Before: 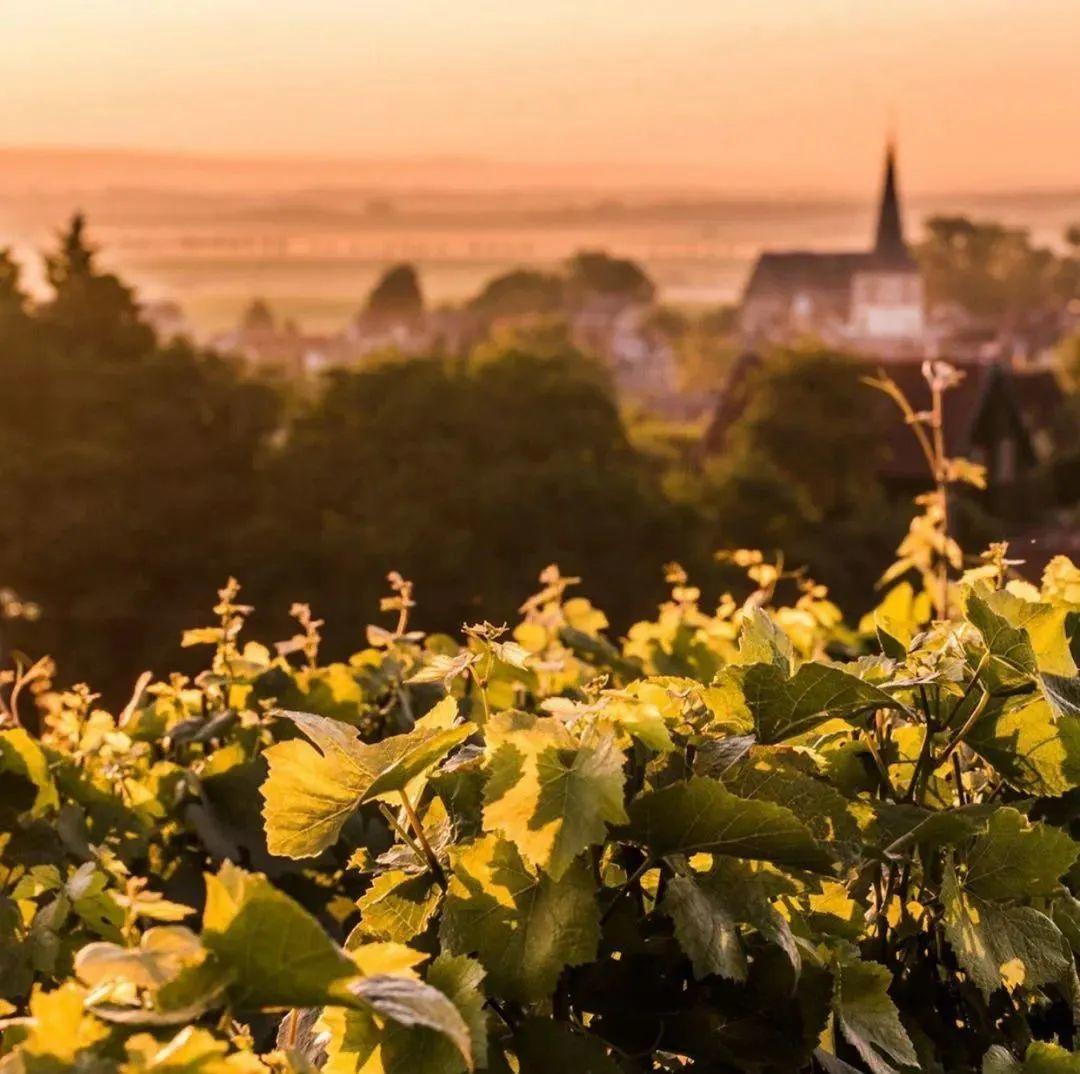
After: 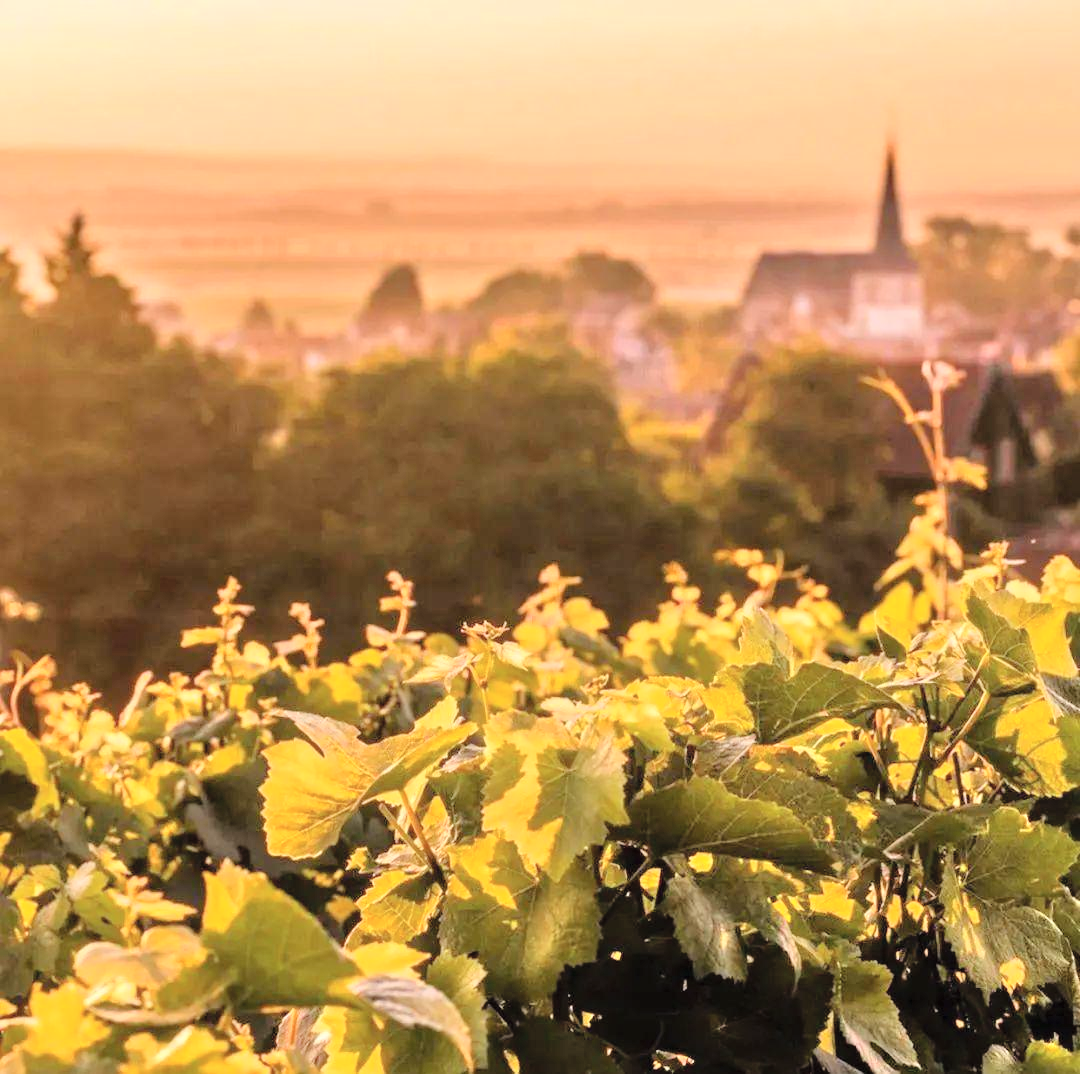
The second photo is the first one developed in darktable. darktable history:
exposure: exposure -0.072 EV, compensate highlight preservation false
contrast brightness saturation: contrast 0.14, brightness 0.21
tone equalizer: -7 EV 0.15 EV, -6 EV 0.6 EV, -5 EV 1.15 EV, -4 EV 1.33 EV, -3 EV 1.15 EV, -2 EV 0.6 EV, -1 EV 0.15 EV, mask exposure compensation -0.5 EV
